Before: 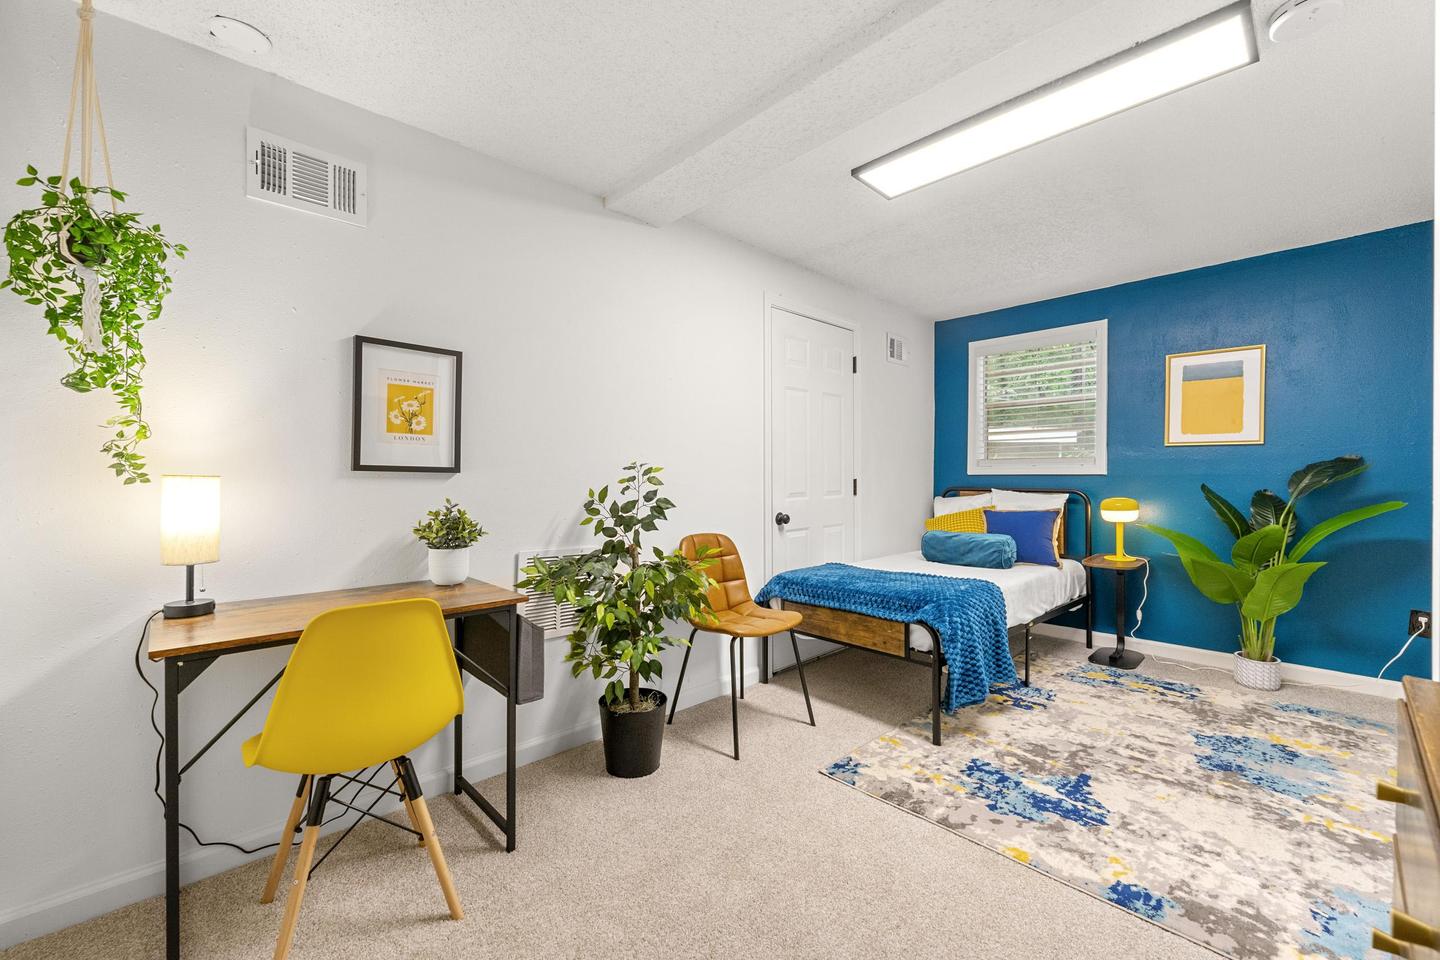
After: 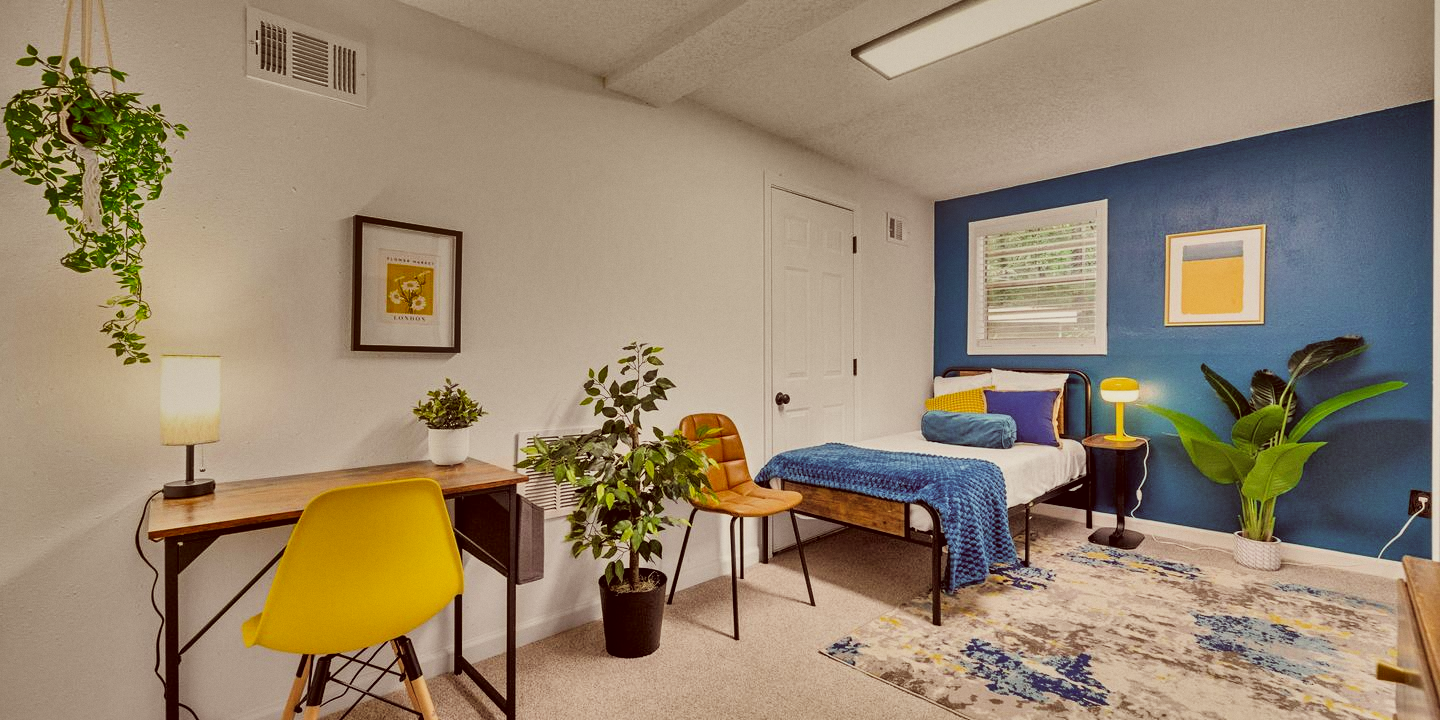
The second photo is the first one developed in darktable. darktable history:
grain: coarseness 0.09 ISO, strength 10%
crop and rotate: top 12.5%, bottom 12.5%
shadows and highlights: shadows 24.5, highlights -78.15, soften with gaussian
color correction: highlights a* -0.482, highlights b* 0.161, shadows a* 4.66, shadows b* 20.72
color balance: lift [1.001, 0.997, 0.99, 1.01], gamma [1.007, 1, 0.975, 1.025], gain [1, 1.065, 1.052, 0.935], contrast 13.25%
color balance rgb: global vibrance 1%, saturation formula JzAzBz (2021)
filmic rgb: black relative exposure -7.65 EV, white relative exposure 4.56 EV, hardness 3.61, contrast 1.05
